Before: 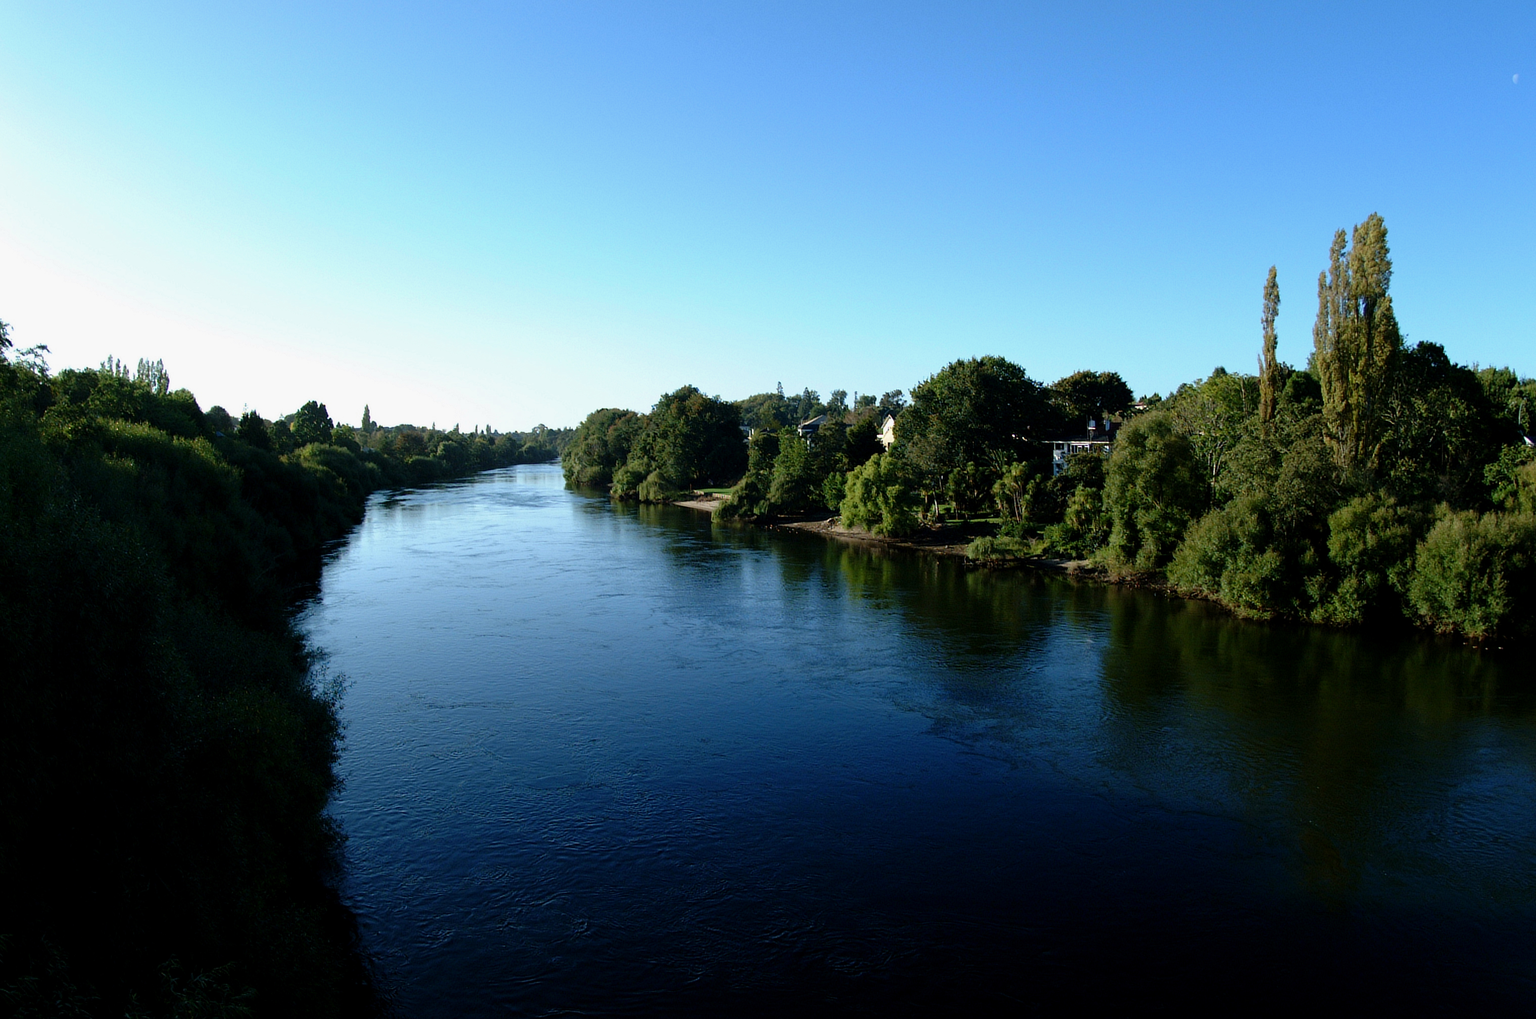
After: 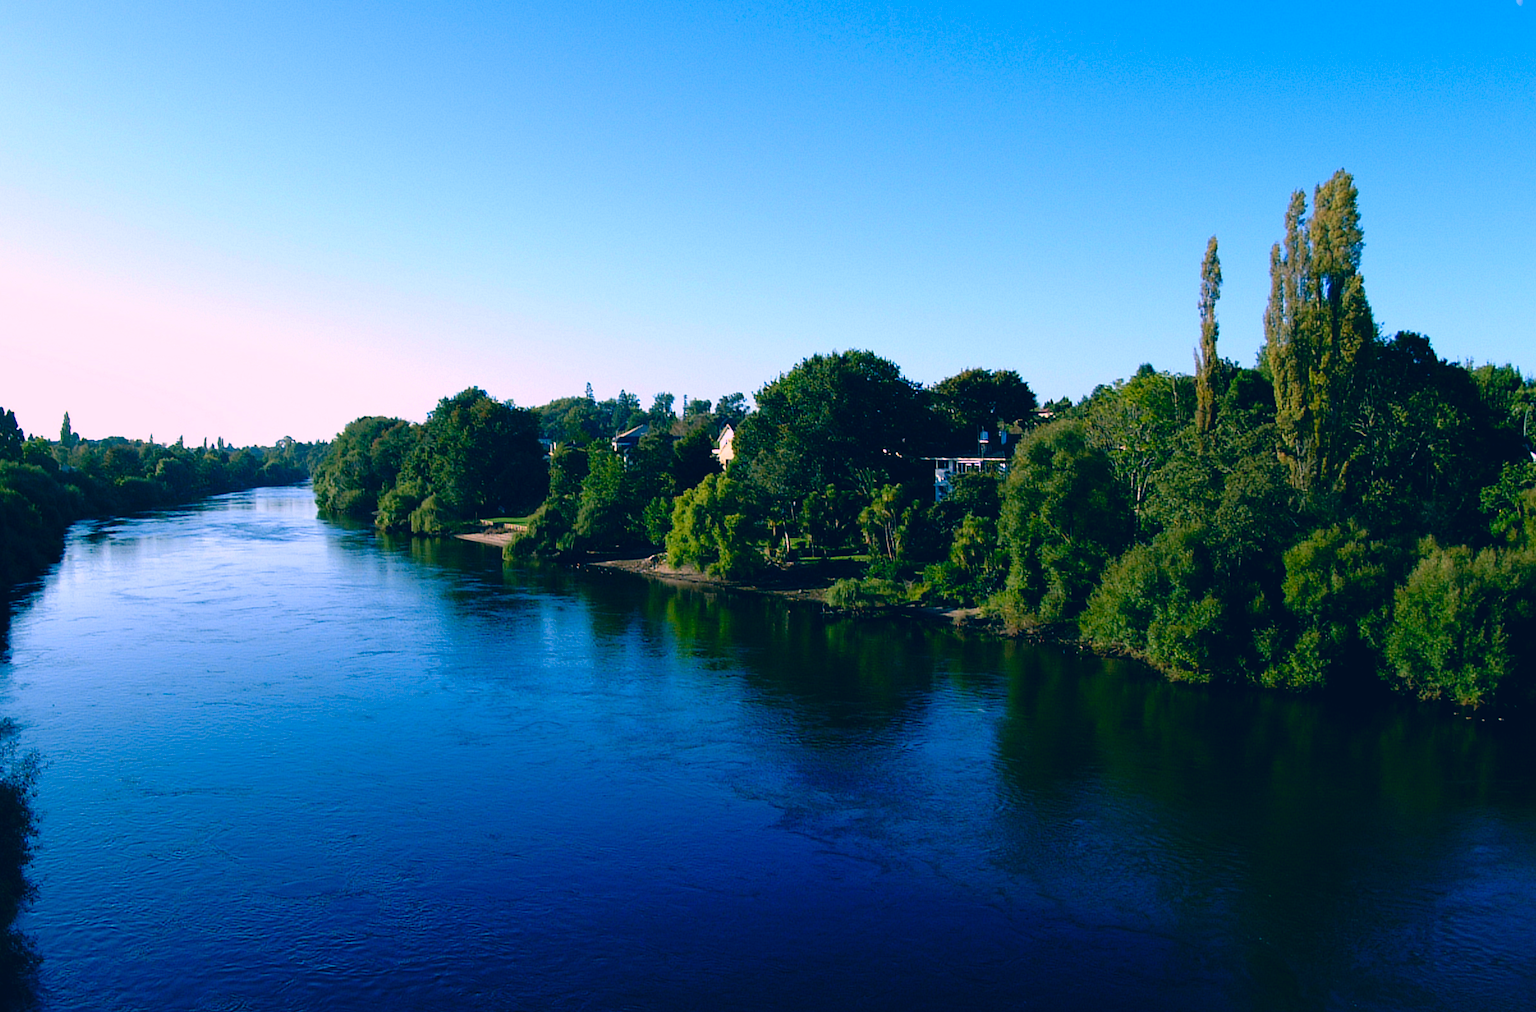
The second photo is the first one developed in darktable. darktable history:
crop and rotate: left 20.469%, top 7.799%, right 0.48%, bottom 13.615%
color correction: highlights a* 16.98, highlights b* 0.316, shadows a* -15.05, shadows b* -14.19, saturation 1.49
